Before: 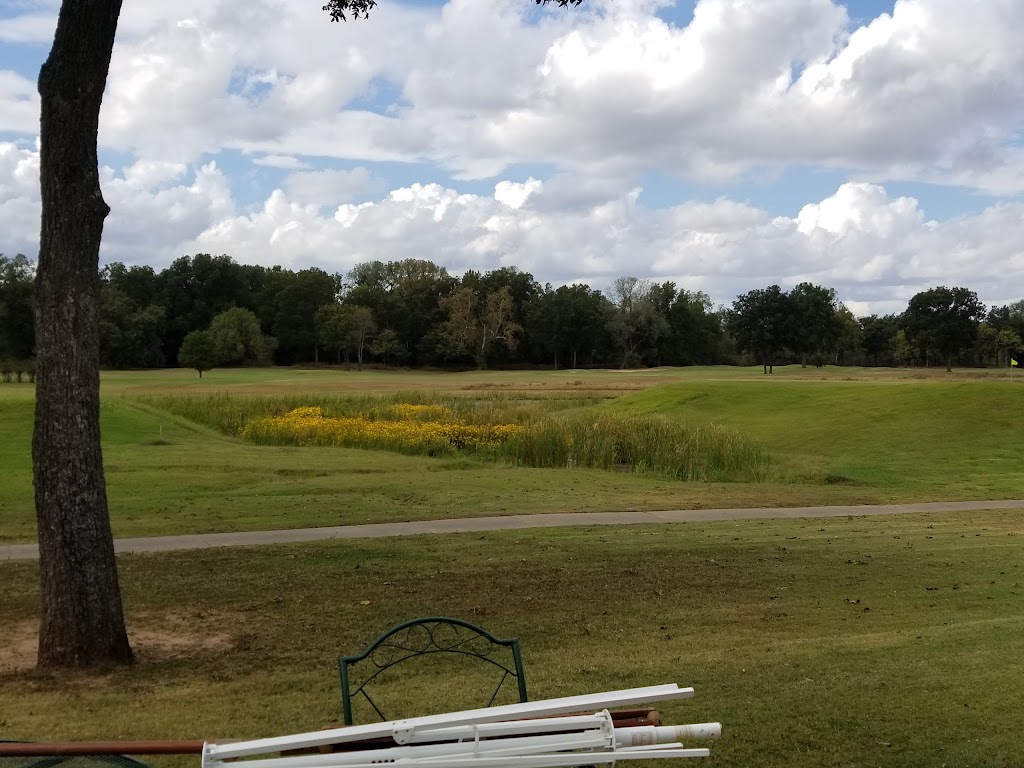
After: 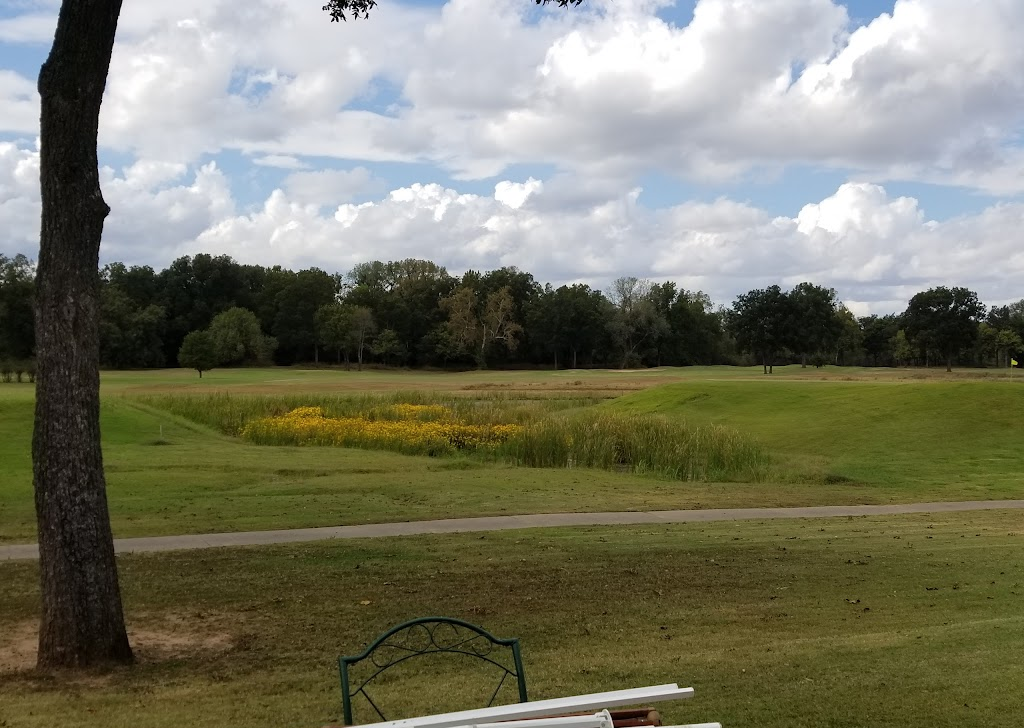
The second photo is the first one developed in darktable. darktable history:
crop and rotate: top 0%, bottom 5.097%
color balance rgb: on, module defaults
